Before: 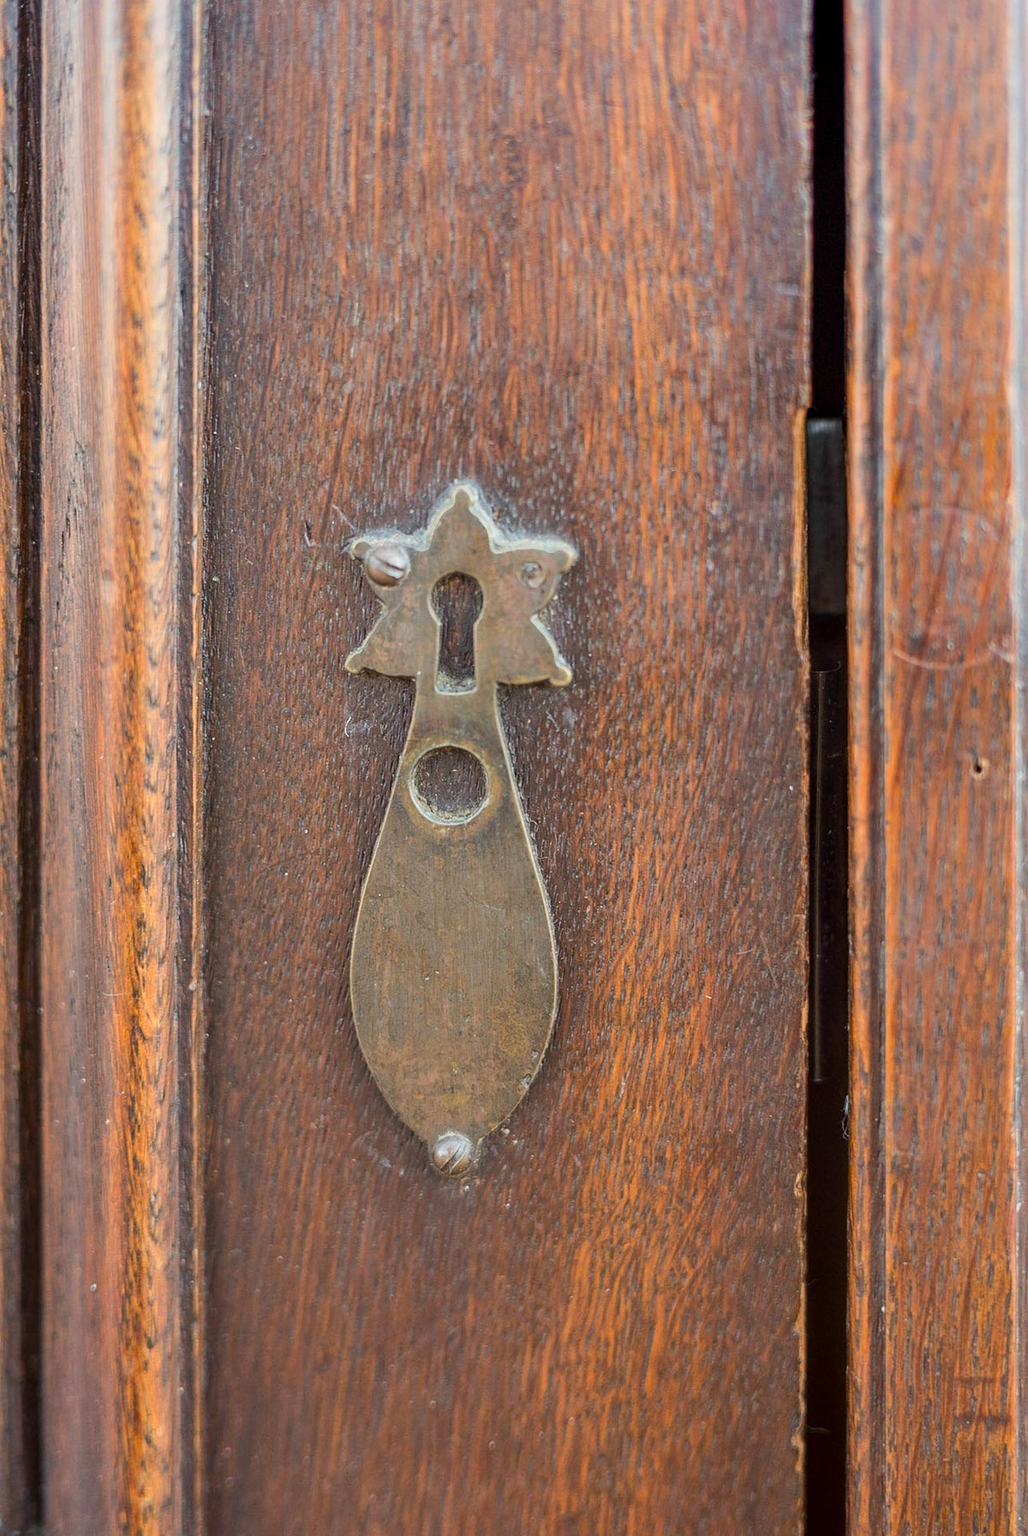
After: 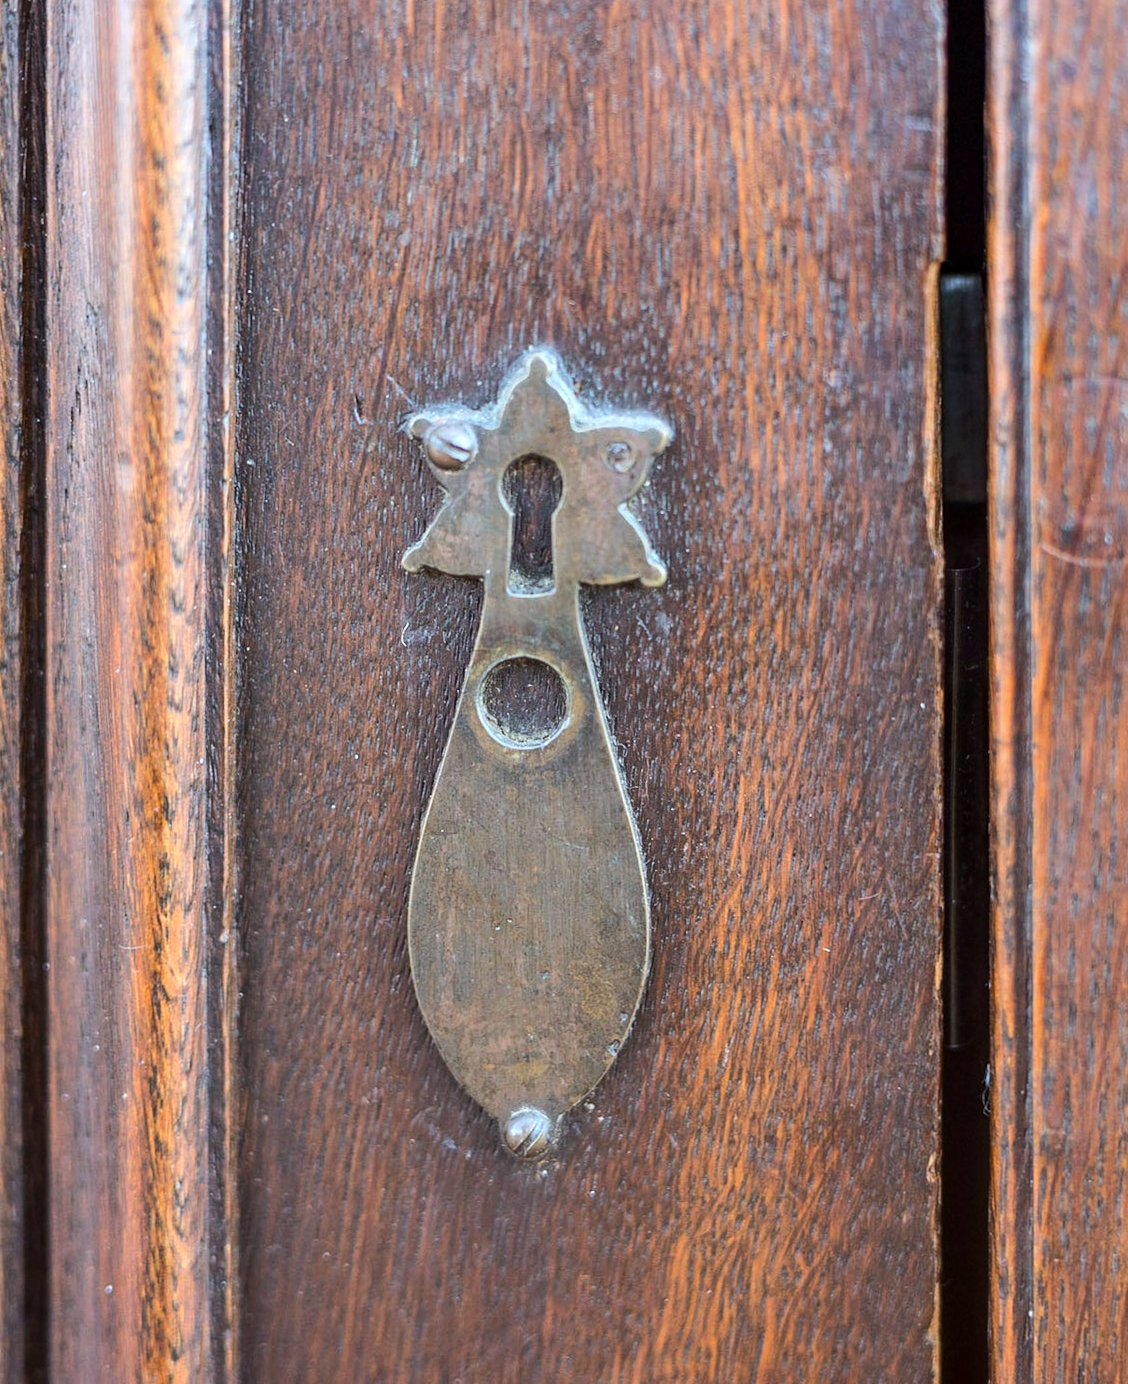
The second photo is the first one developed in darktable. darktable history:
color calibration: illuminant as shot in camera, x 0.378, y 0.381, temperature 4091.89 K
tone equalizer: -8 EV -0.398 EV, -7 EV -0.393 EV, -6 EV -0.33 EV, -5 EV -0.235 EV, -3 EV 0.223 EV, -2 EV 0.332 EV, -1 EV 0.398 EV, +0 EV 0.416 EV, edges refinement/feathering 500, mask exposure compensation -1.57 EV, preserve details no
crop and rotate: angle 0.067°, top 11.89%, right 5.816%, bottom 10.756%
